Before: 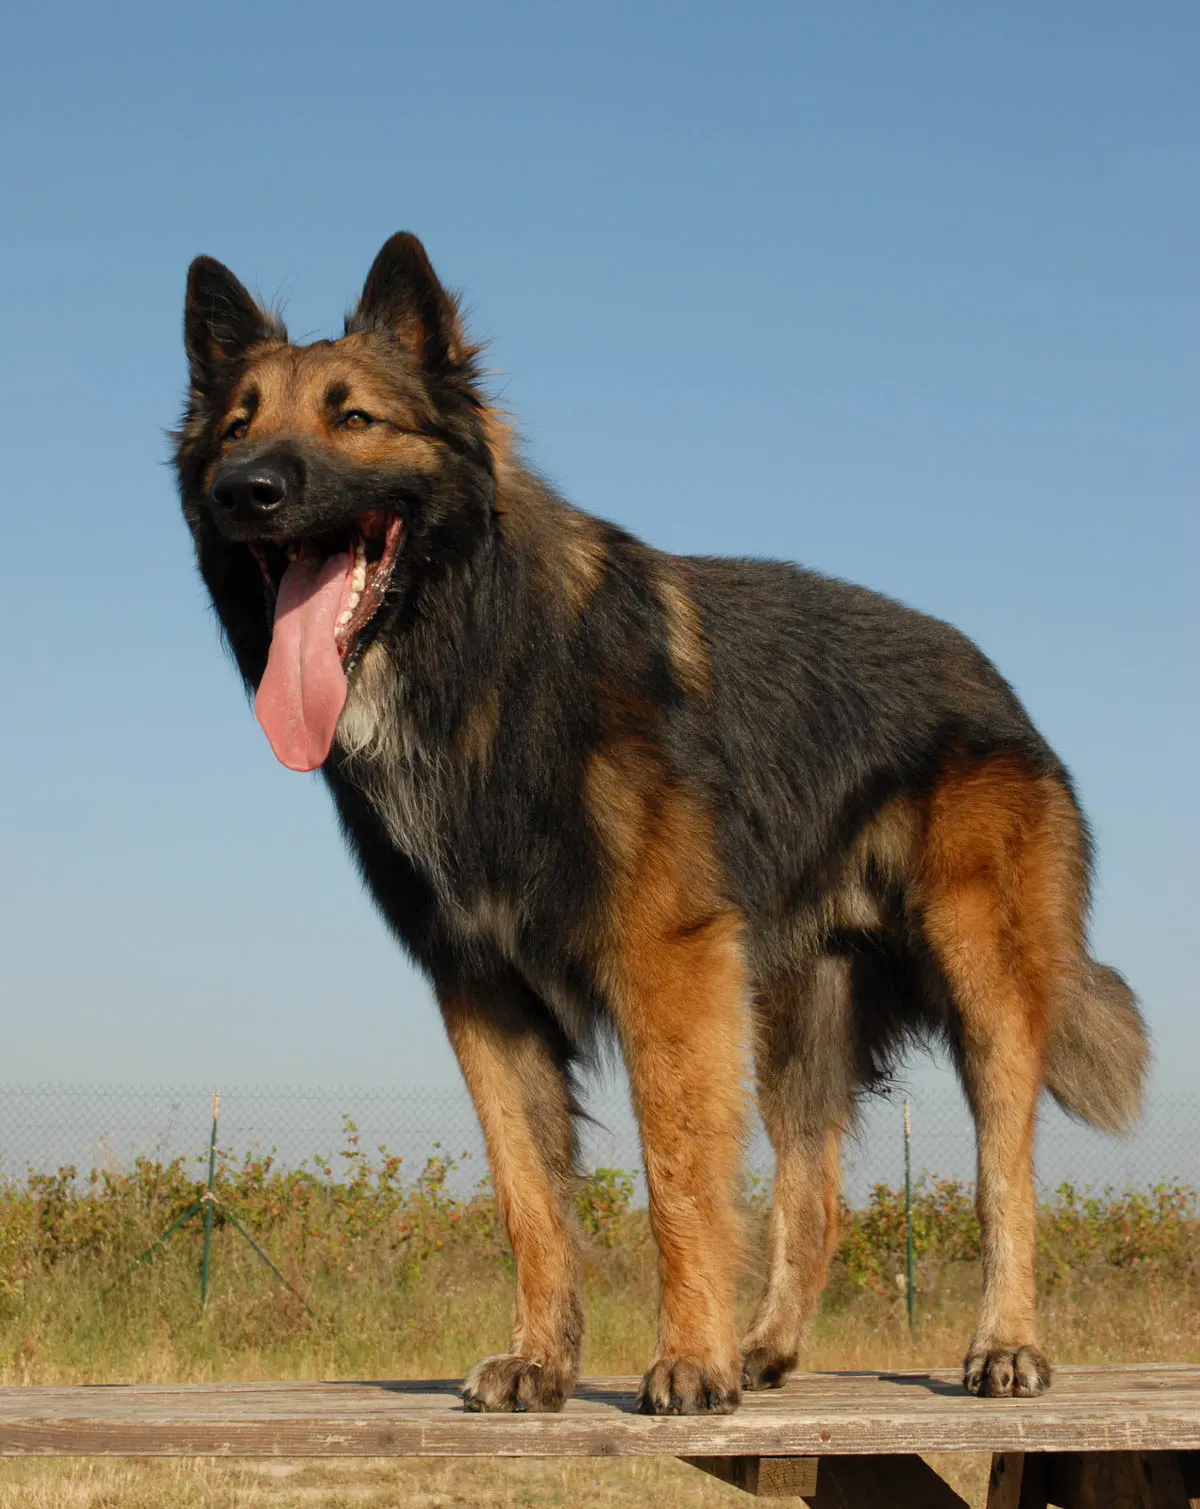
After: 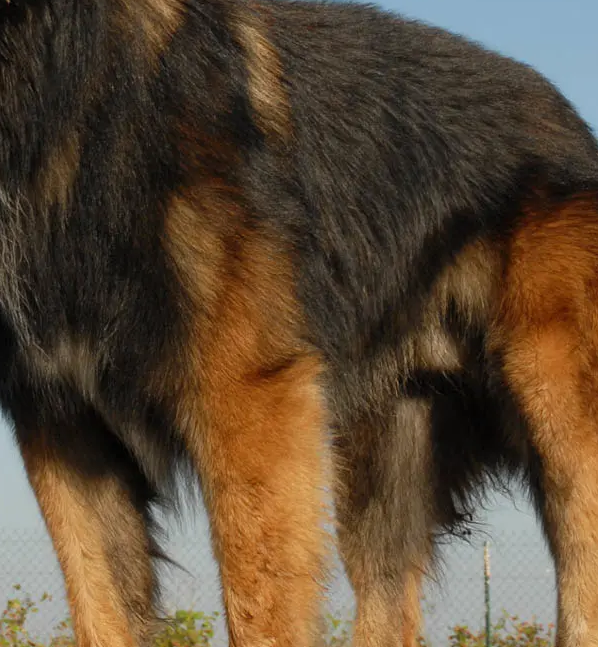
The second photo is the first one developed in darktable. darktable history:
crop: left 35.023%, top 37.017%, right 15.08%, bottom 20.083%
